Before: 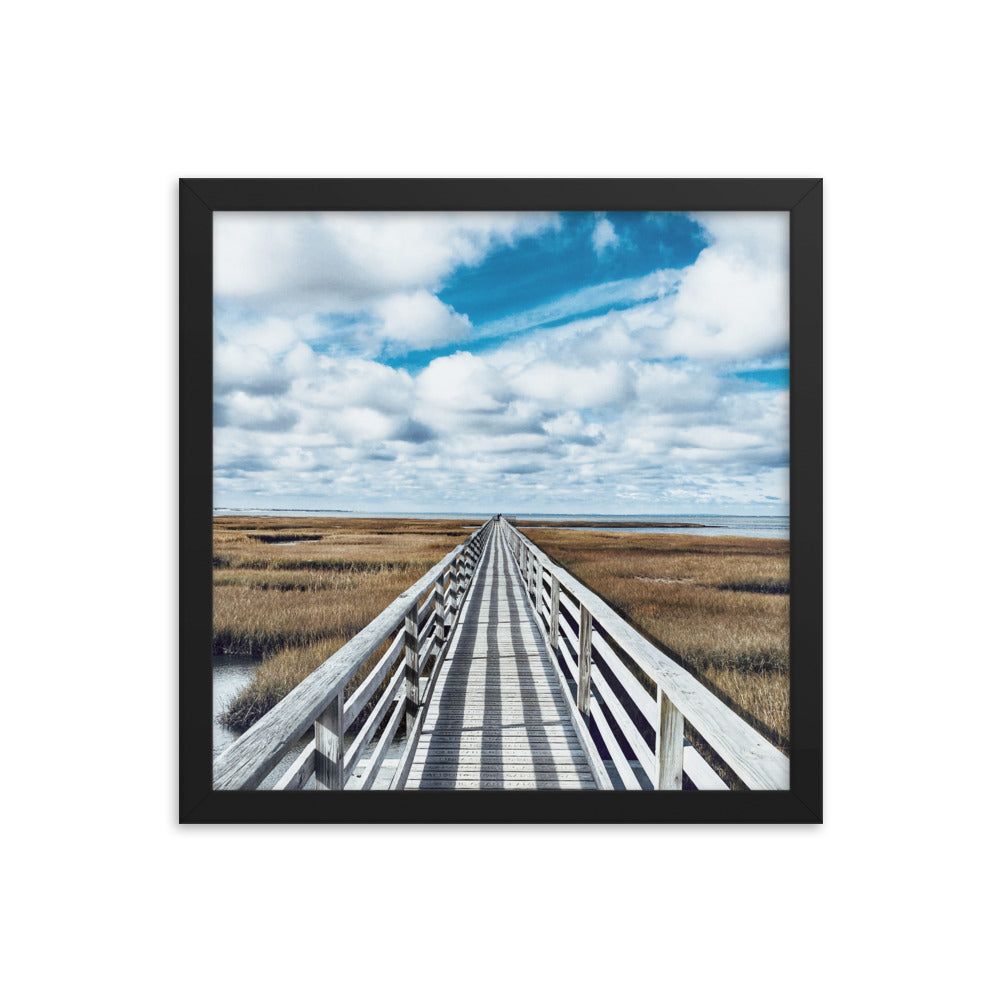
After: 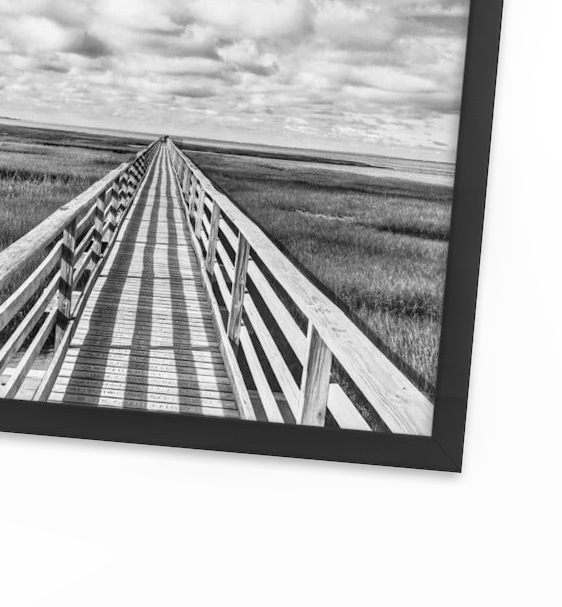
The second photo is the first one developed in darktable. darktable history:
rotate and perspective: rotation 5.12°, automatic cropping off
exposure: exposure 0.258 EV, compensate highlight preservation false
local contrast: on, module defaults
color calibration: output gray [0.267, 0.423, 0.261, 0], illuminant same as pipeline (D50), adaptation none (bypass)
monochrome: a 30.25, b 92.03
crop: left 34.479%, top 38.822%, right 13.718%, bottom 5.172%
